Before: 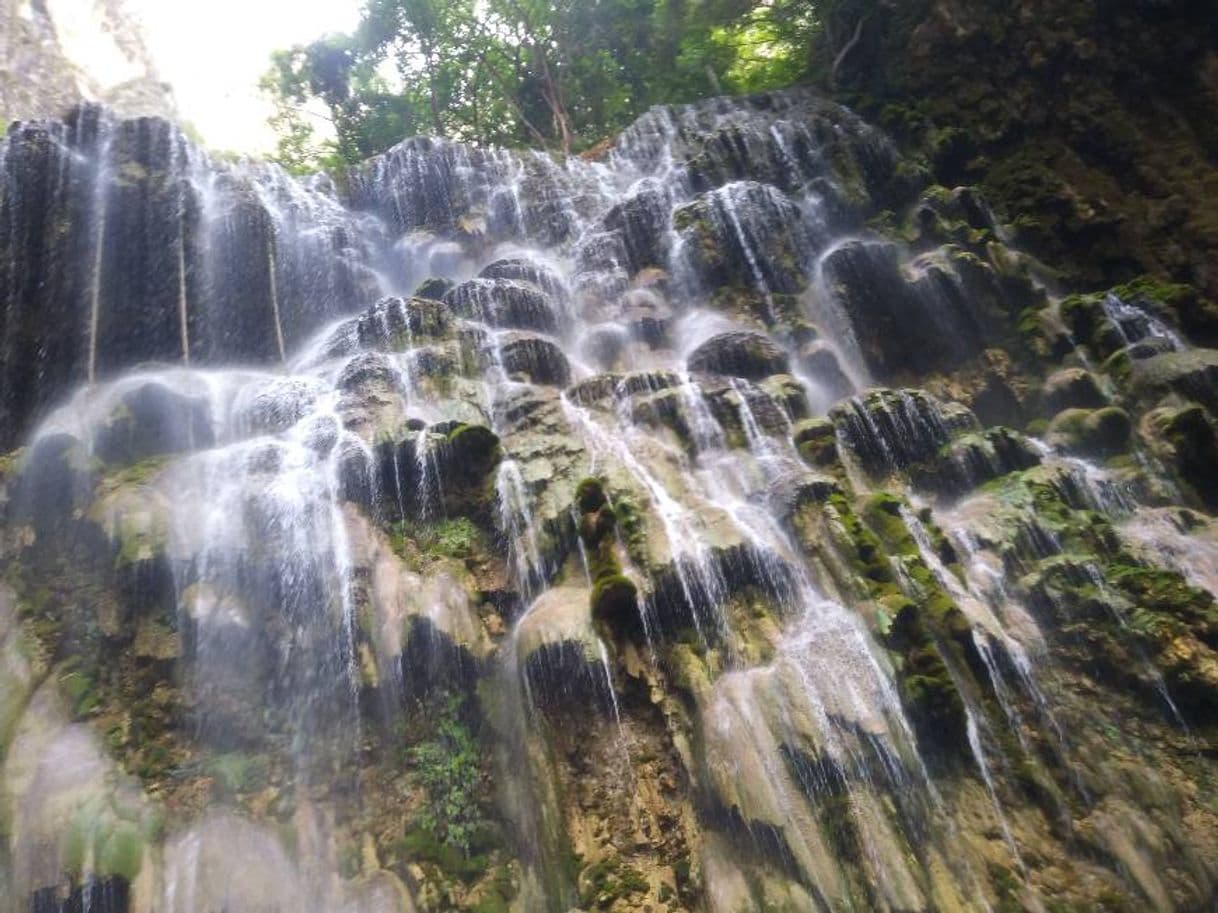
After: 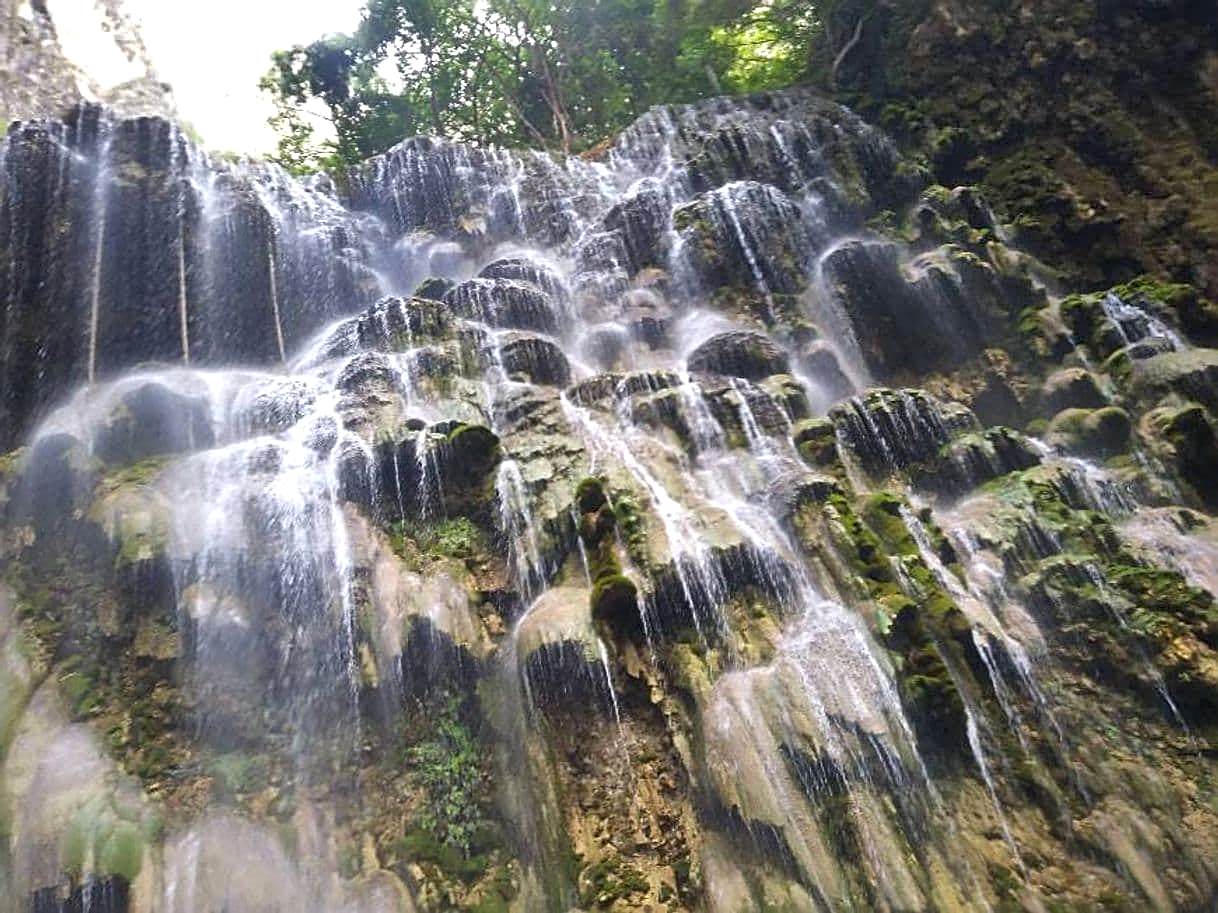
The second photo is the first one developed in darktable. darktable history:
exposure: black level correction 0.001, exposure 0.142 EV, compensate exposure bias true, compensate highlight preservation false
sharpen: radius 2.592, amount 0.684
shadows and highlights: radius 100.54, shadows 50.73, highlights -64.29, soften with gaussian
